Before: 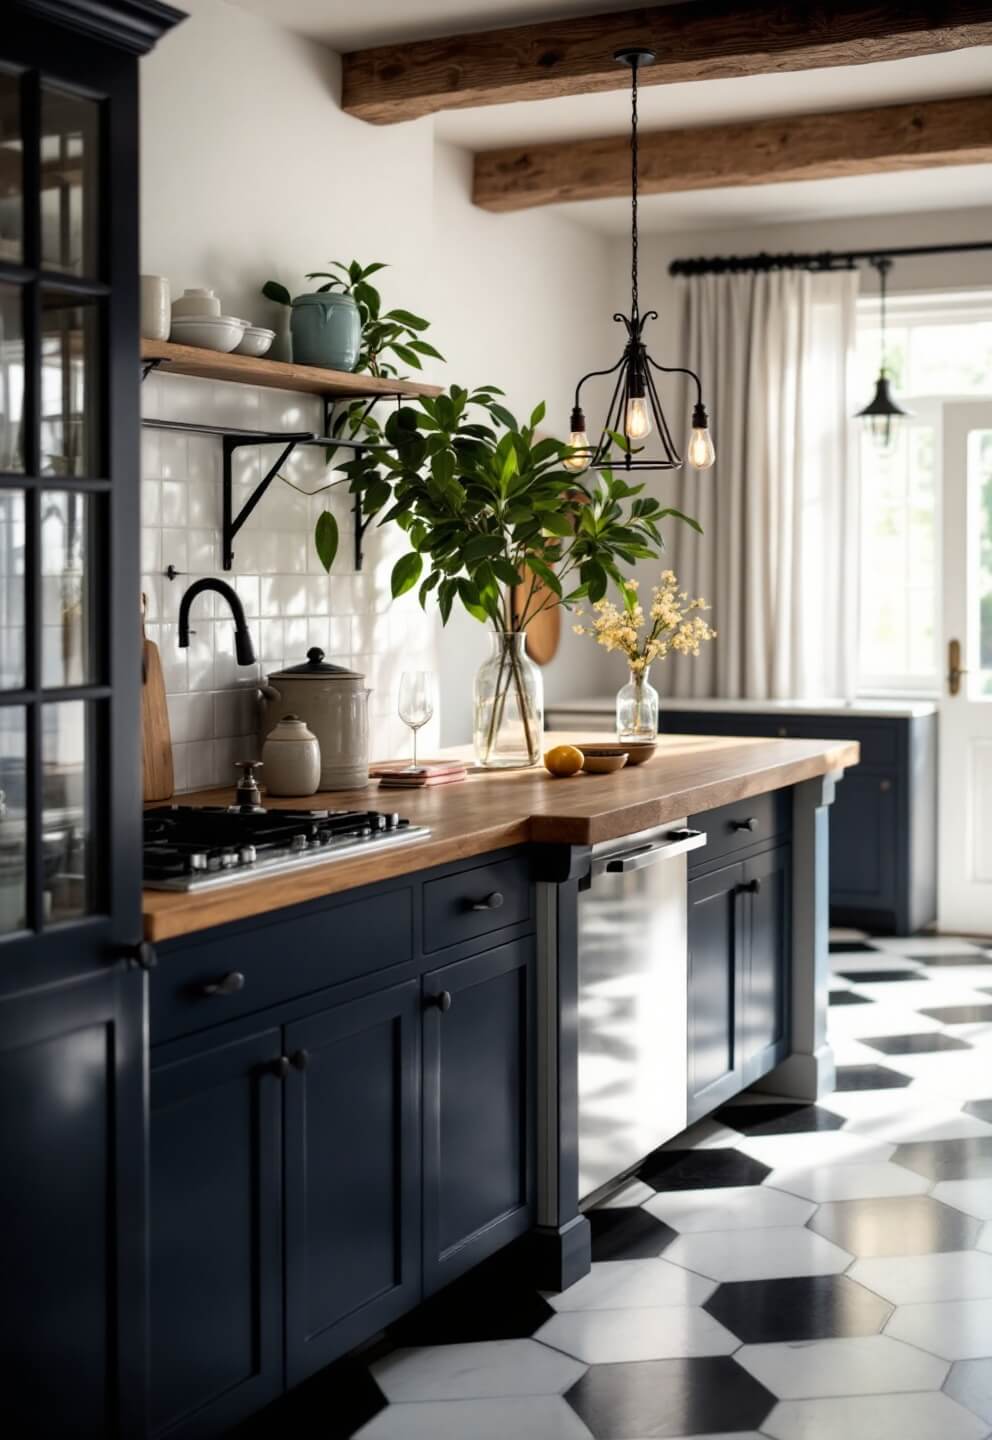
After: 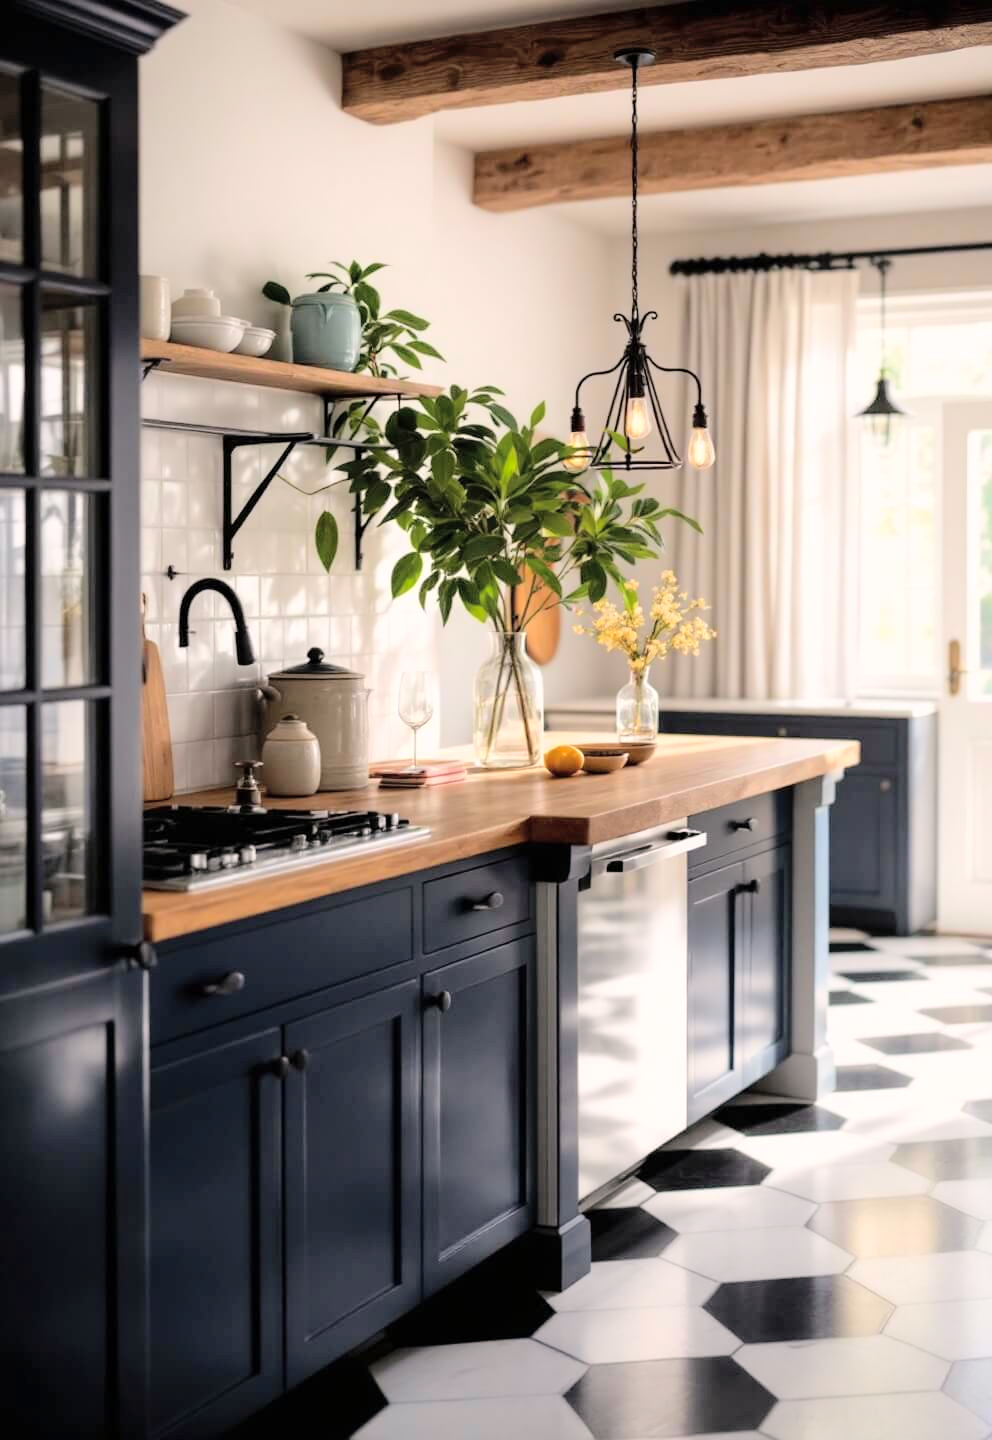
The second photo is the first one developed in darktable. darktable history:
tone curve: curves: ch0 [(0, 0) (0.26, 0.424) (0.417, 0.585) (1, 1)], color space Lab, independent channels, preserve colors none
color correction: highlights a* 3.51, highlights b* 2.23, saturation 1.2
shadows and highlights: radius 93.59, shadows -15.21, white point adjustment 0.226, highlights 32.79, compress 48.28%, soften with gaussian
